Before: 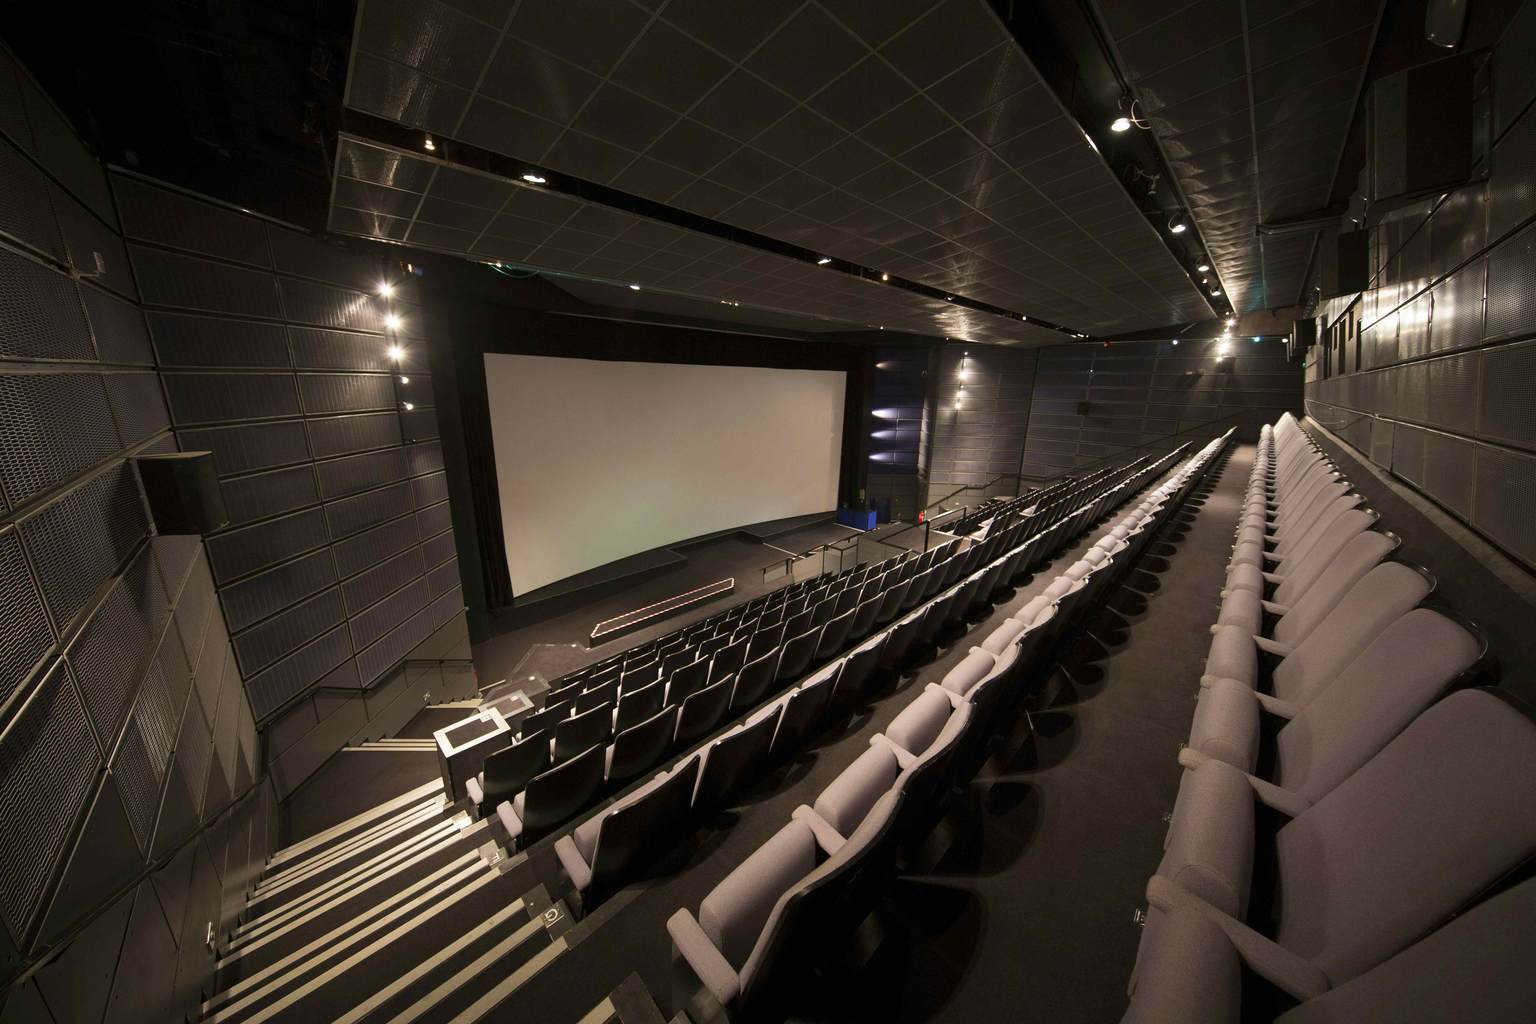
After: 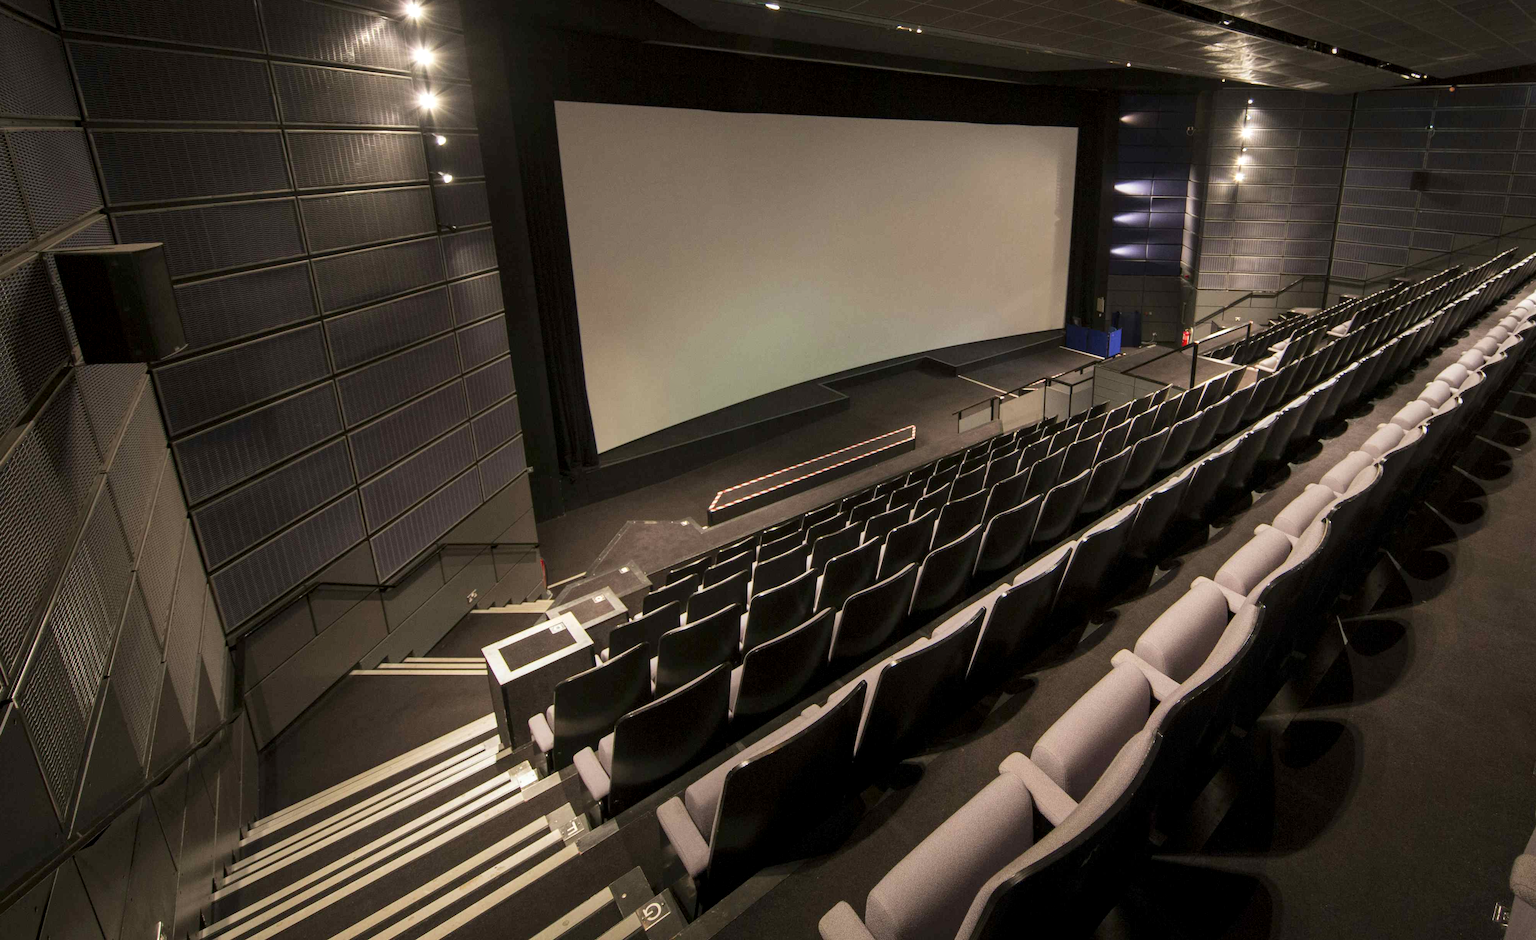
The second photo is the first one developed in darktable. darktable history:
local contrast: on, module defaults
crop: left 6.488%, top 27.668%, right 24.183%, bottom 8.656%
